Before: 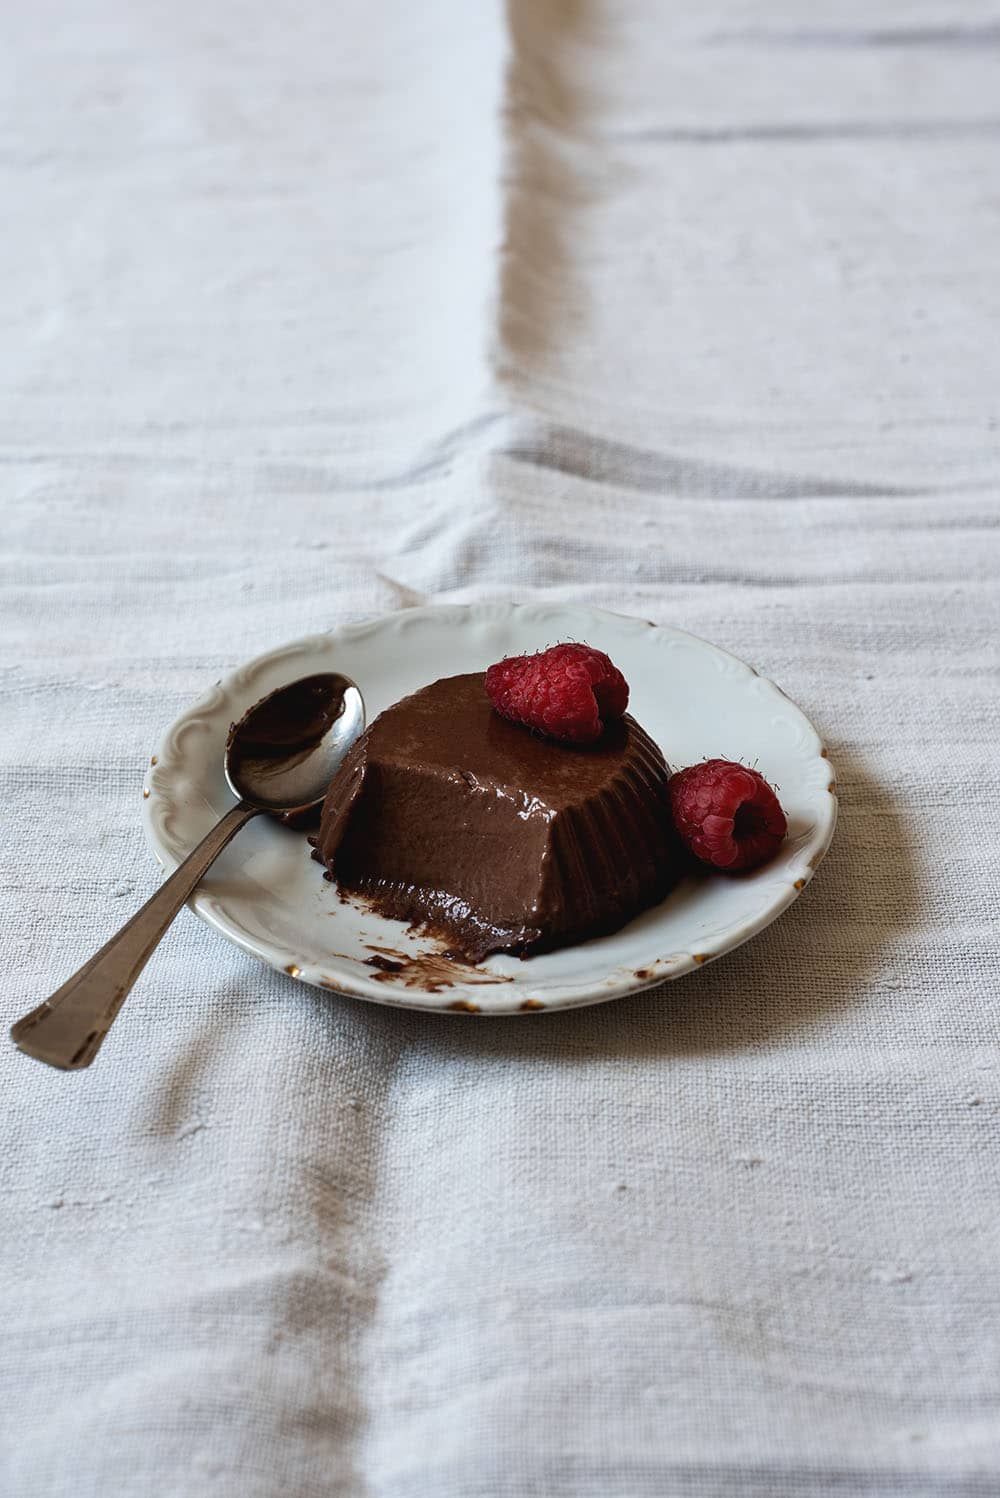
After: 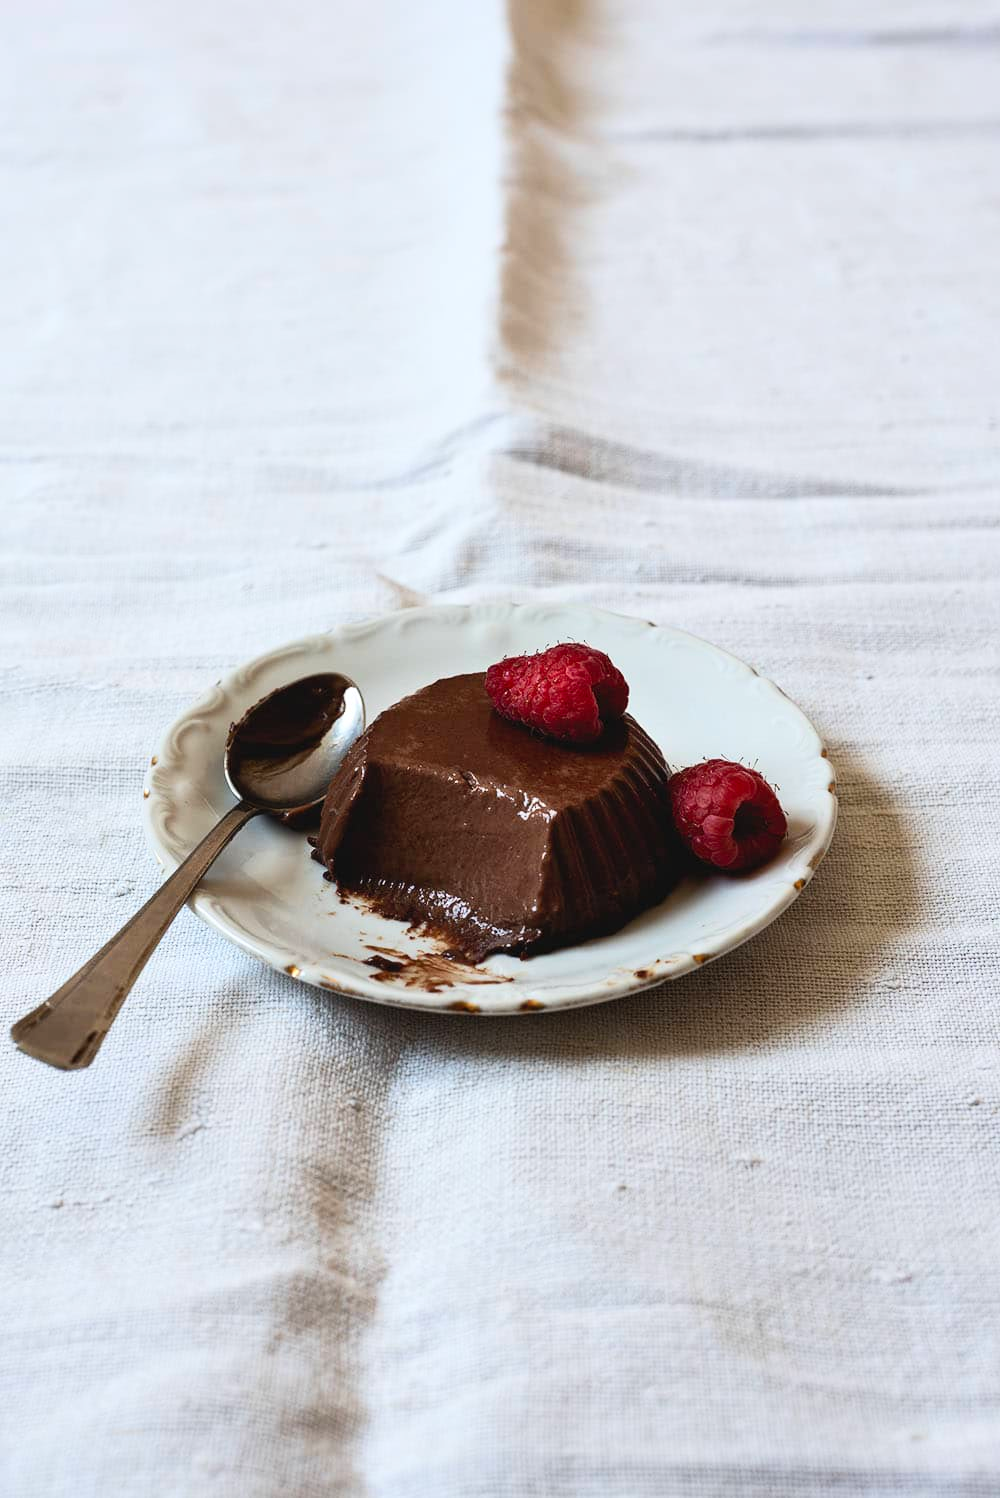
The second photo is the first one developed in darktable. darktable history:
contrast brightness saturation: contrast 0.201, brightness 0.168, saturation 0.226
